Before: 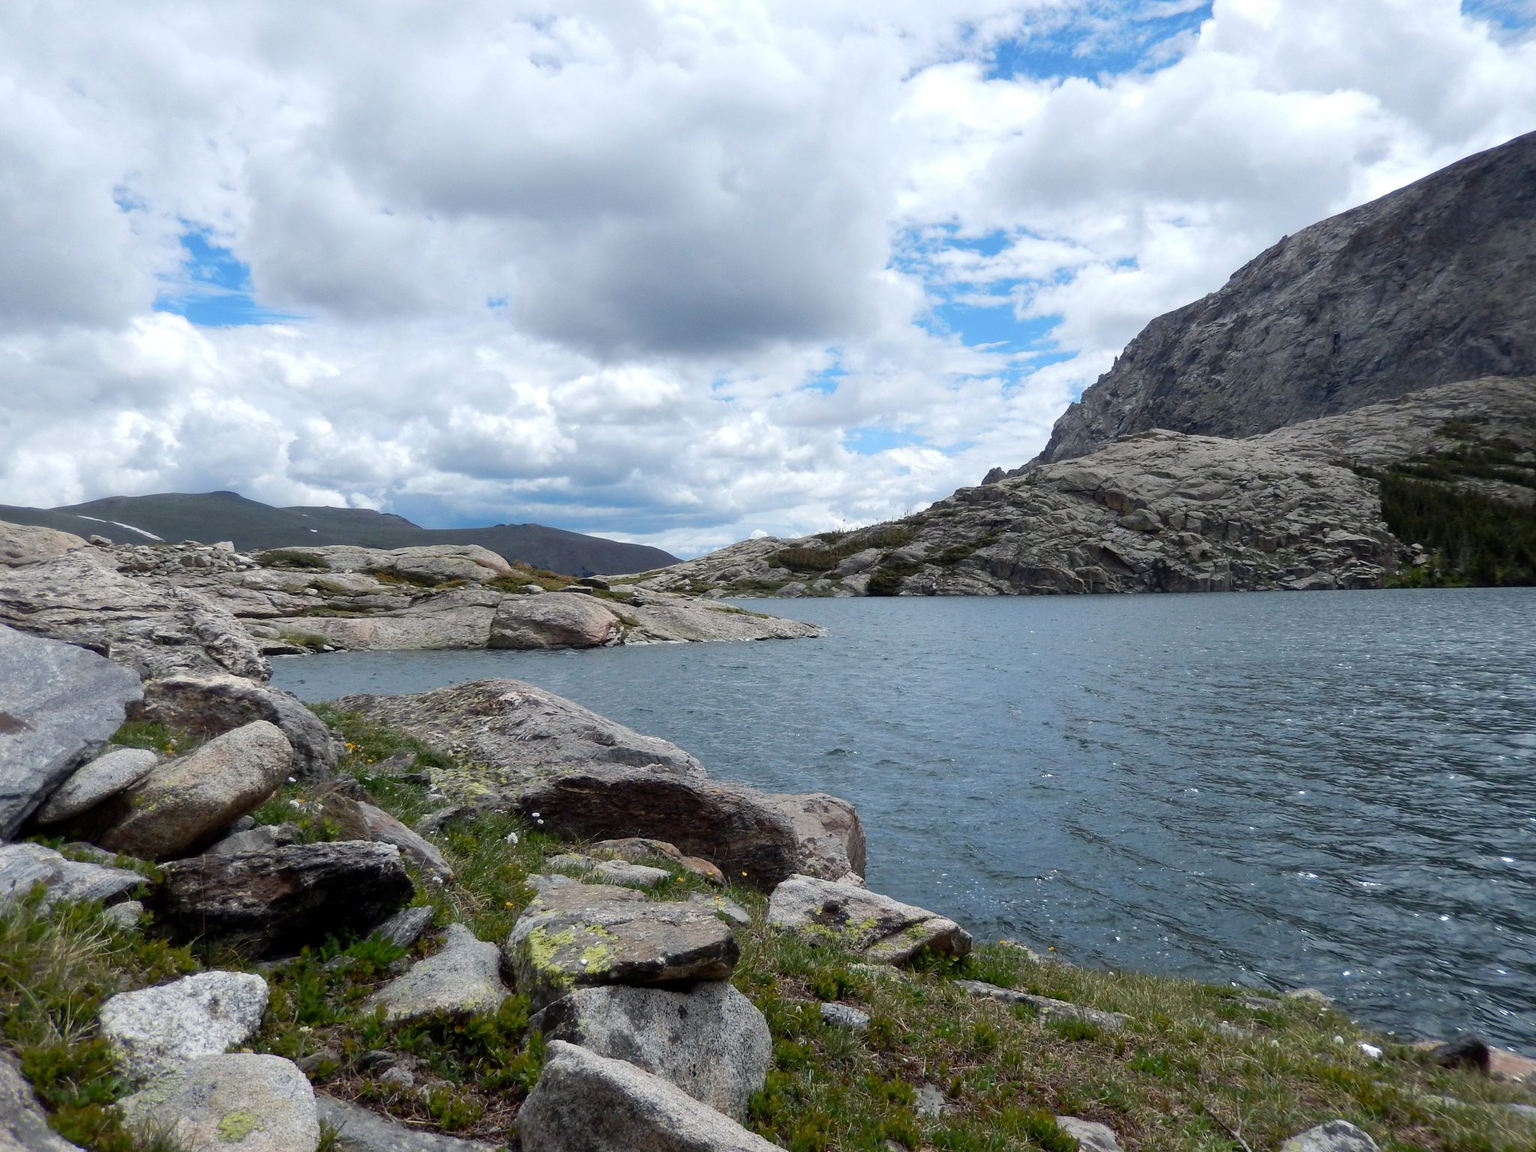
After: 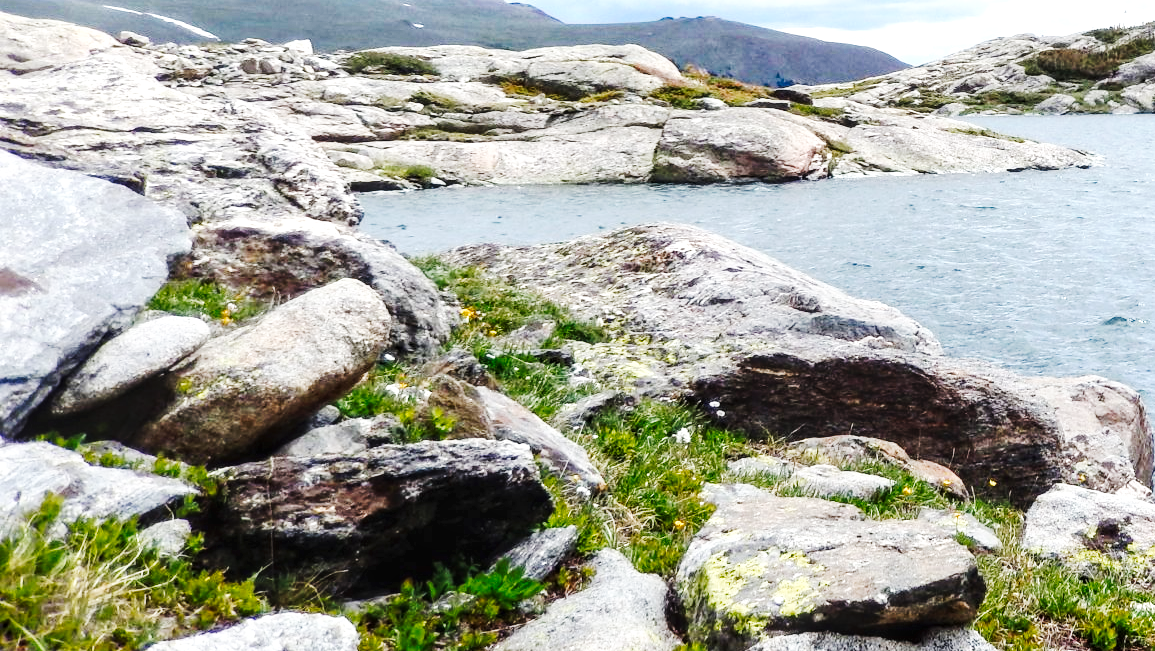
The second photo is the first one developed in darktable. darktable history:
crop: top 44.453%, right 43.557%, bottom 13.12%
local contrast: on, module defaults
exposure: exposure 0.998 EV, compensate exposure bias true, compensate highlight preservation false
tone curve: curves: ch0 [(0, 0) (0.003, 0.005) (0.011, 0.011) (0.025, 0.02) (0.044, 0.03) (0.069, 0.041) (0.1, 0.062) (0.136, 0.089) (0.177, 0.135) (0.224, 0.189) (0.277, 0.259) (0.335, 0.373) (0.399, 0.499) (0.468, 0.622) (0.543, 0.724) (0.623, 0.807) (0.709, 0.868) (0.801, 0.916) (0.898, 0.964) (1, 1)], preserve colors none
